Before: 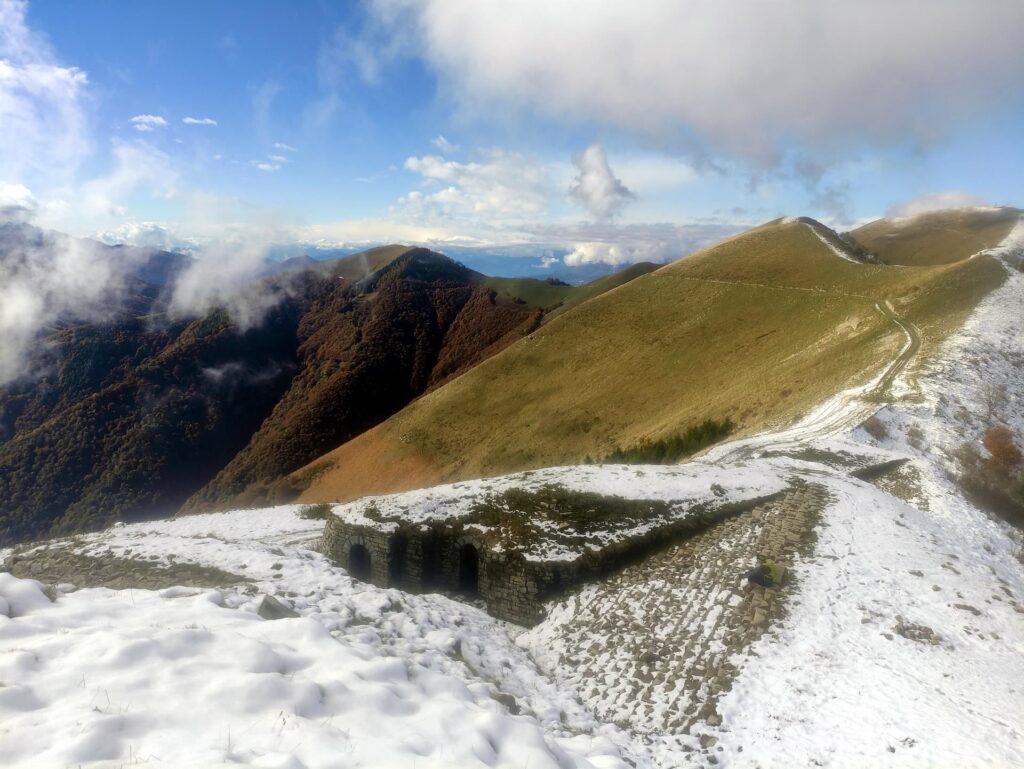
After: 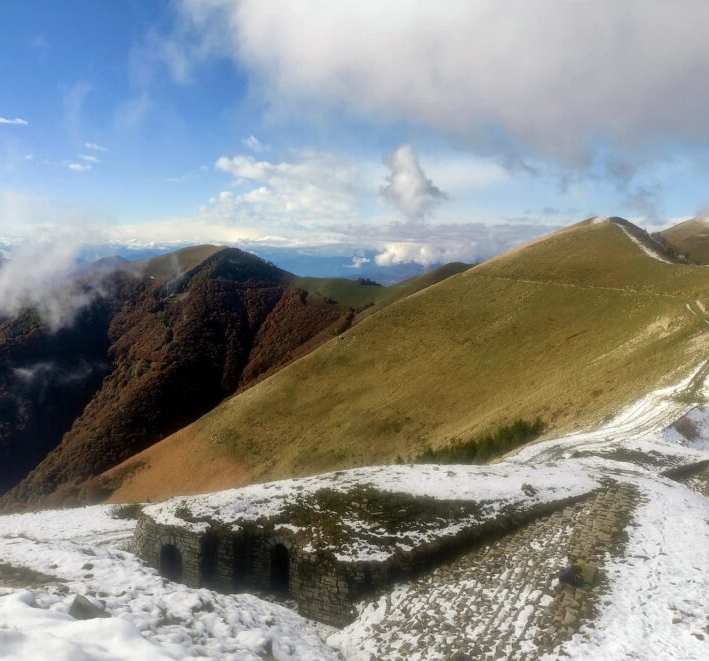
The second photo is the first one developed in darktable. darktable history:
crop: left 18.479%, right 12.2%, bottom 13.971%
shadows and highlights: shadows 37.27, highlights -28.18, soften with gaussian
